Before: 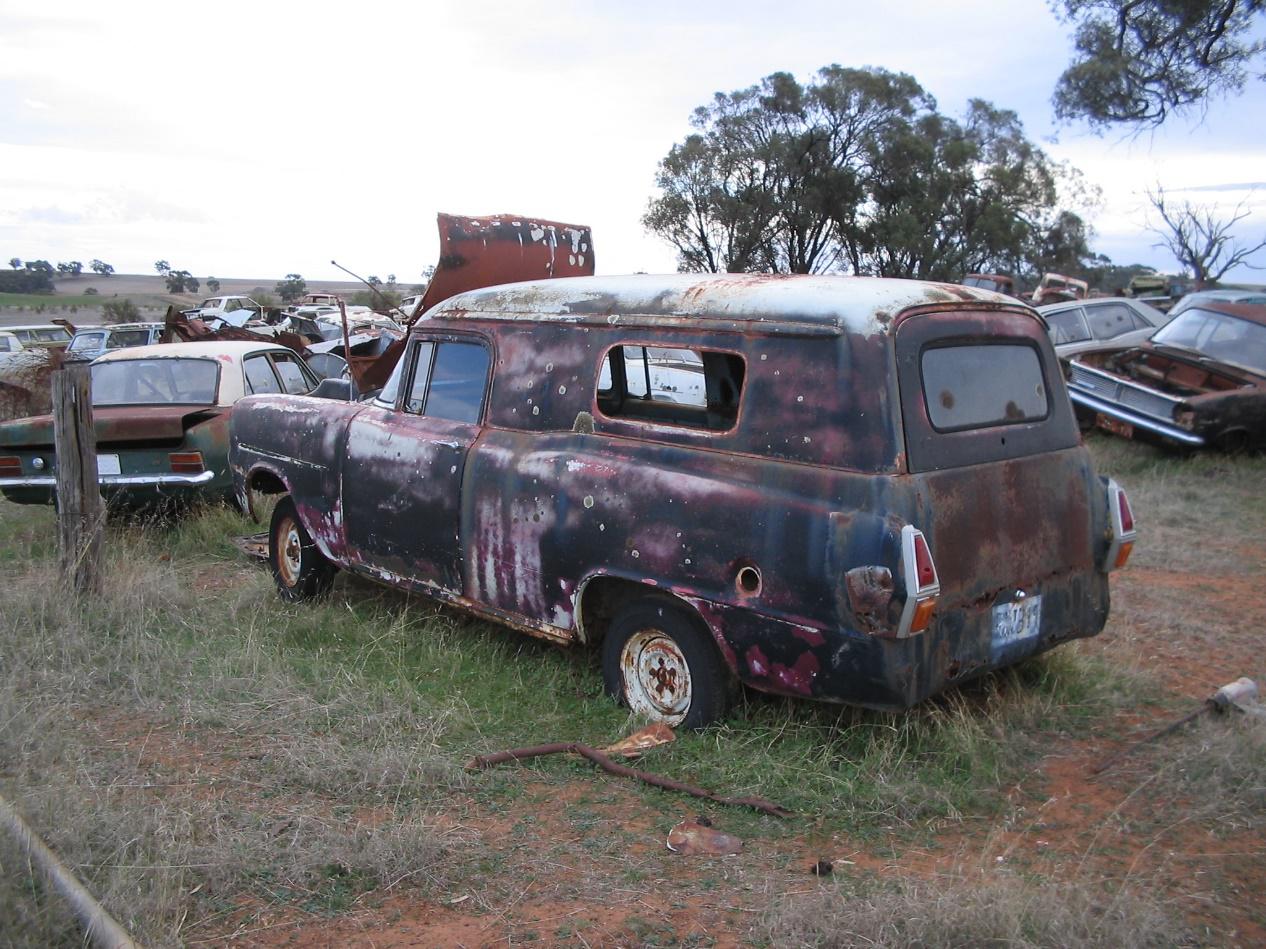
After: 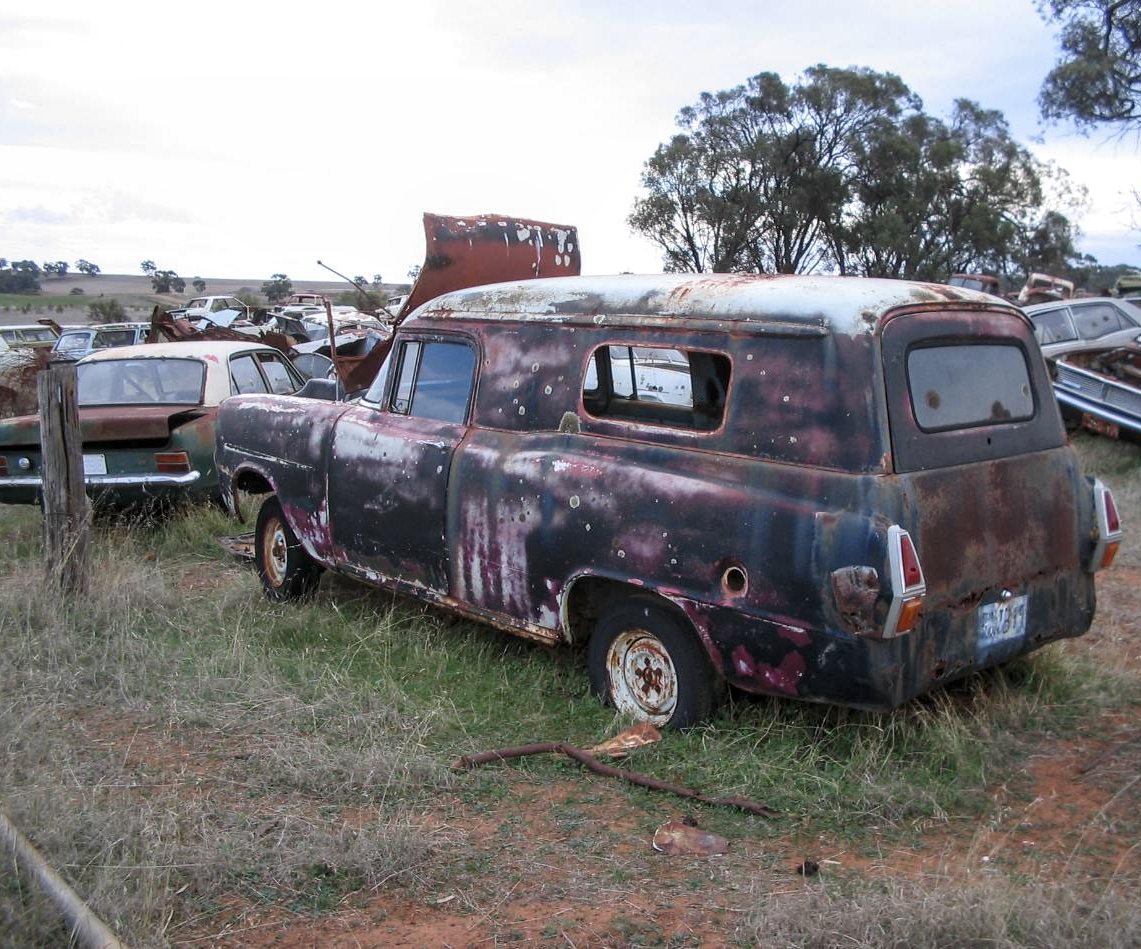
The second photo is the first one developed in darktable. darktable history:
crop and rotate: left 1.172%, right 8.679%
local contrast: on, module defaults
